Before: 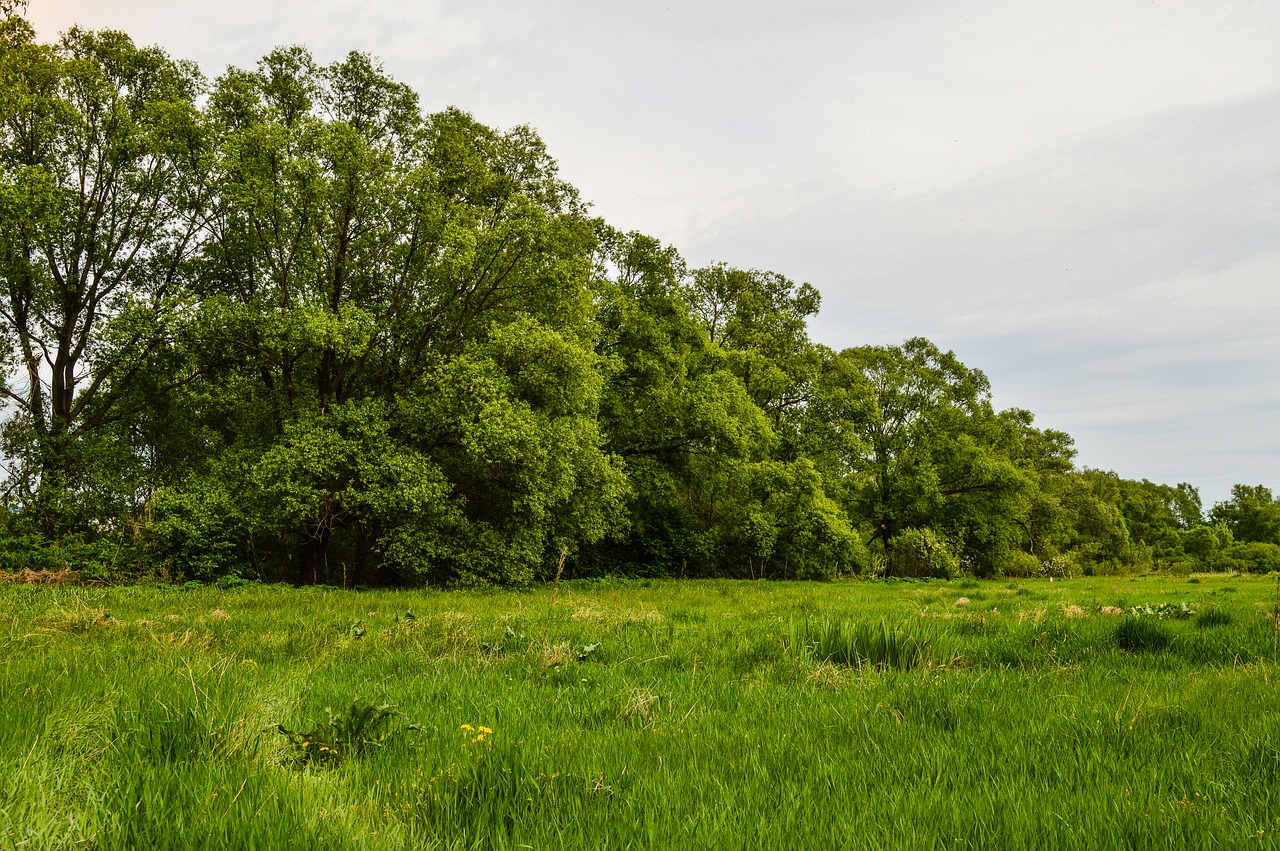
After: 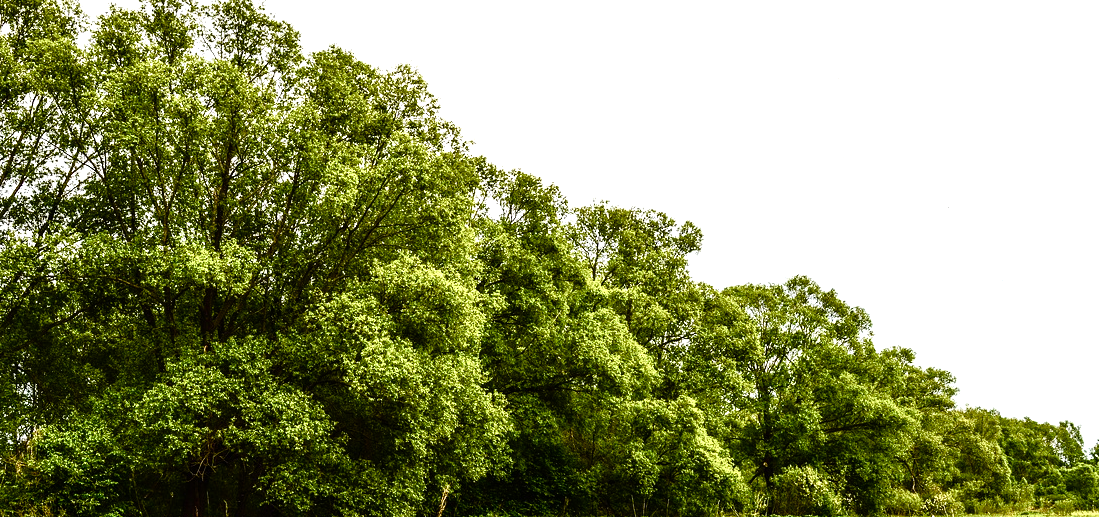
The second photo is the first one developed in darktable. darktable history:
color balance rgb: perceptual saturation grading › global saturation 20%, perceptual saturation grading › highlights -48.953%, perceptual saturation grading › shadows 25.401%, perceptual brilliance grading › global brilliance 9.728%, perceptual brilliance grading › shadows 15.215%, global vibrance 16.149%, saturation formula JzAzBz (2021)
tone equalizer: -8 EV -0.732 EV, -7 EV -0.67 EV, -6 EV -0.618 EV, -5 EV -0.388 EV, -3 EV 0.373 EV, -2 EV 0.6 EV, -1 EV 0.684 EV, +0 EV 0.773 EV
crop and rotate: left 9.257%, top 7.363%, right 4.85%, bottom 31.816%
